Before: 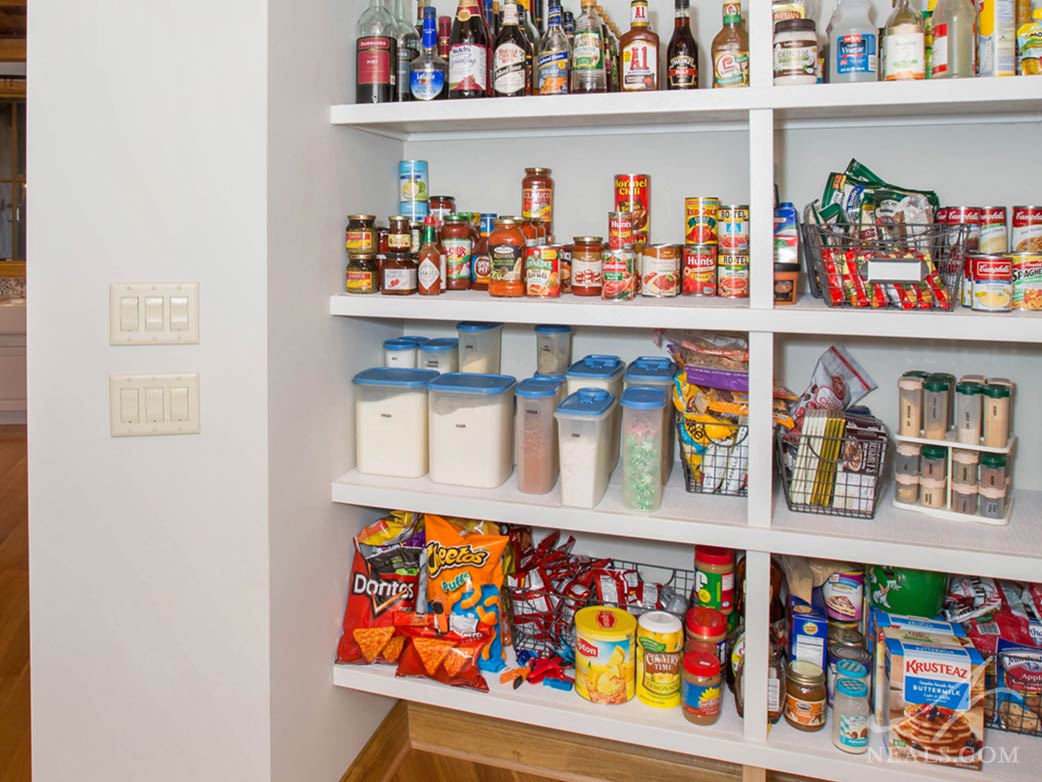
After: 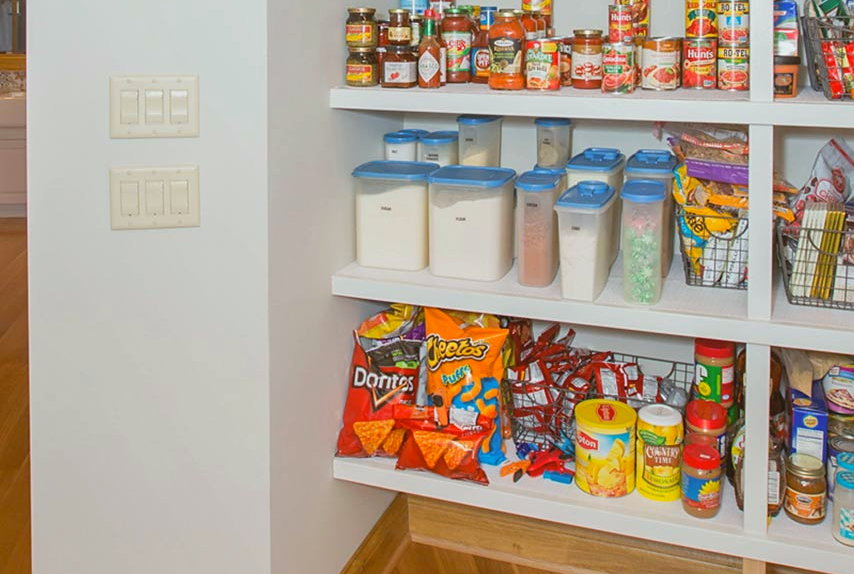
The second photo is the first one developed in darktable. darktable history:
crop: top 26.531%, right 17.959%
contrast brightness saturation: contrast -0.1, brightness 0.05, saturation 0.08
color balance: lift [1.004, 1.002, 1.002, 0.998], gamma [1, 1.007, 1.002, 0.993], gain [1, 0.977, 1.013, 1.023], contrast -3.64%
sharpen: amount 0.2
